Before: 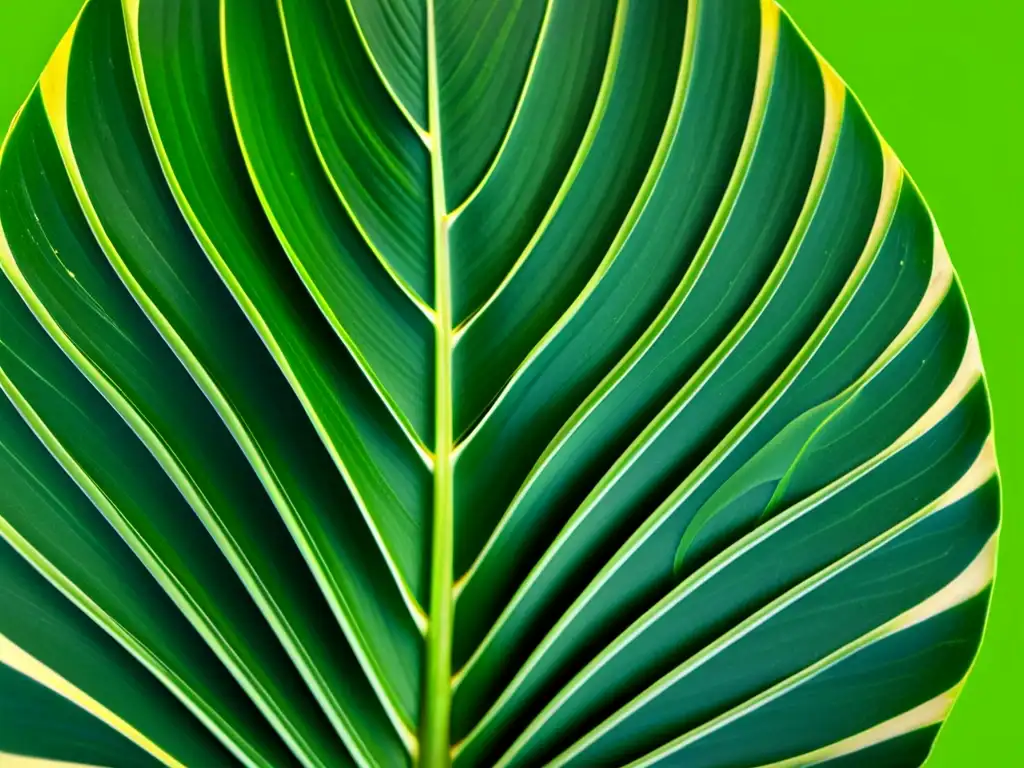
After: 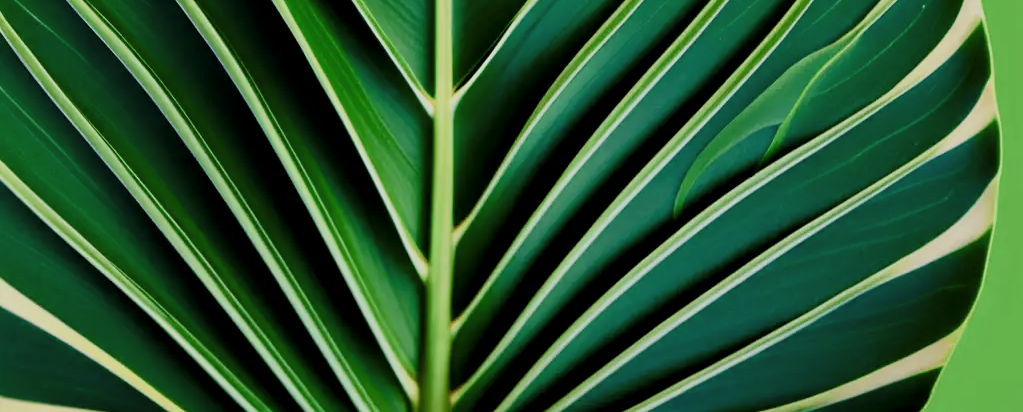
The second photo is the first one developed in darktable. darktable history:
levels: levels [0.029, 0.545, 0.971]
crop and rotate: top 46.296%, right 0.093%
sharpen: radius 5.3, amount 0.311, threshold 26.834
color balance rgb: perceptual saturation grading › global saturation 20%, perceptual saturation grading › highlights -49.324%, perceptual saturation grading › shadows 25.071%, global vibrance 5.506%
filmic rgb: black relative exposure -7.65 EV, white relative exposure 4.56 EV, hardness 3.61, contrast 1.056
exposure: compensate highlight preservation false
